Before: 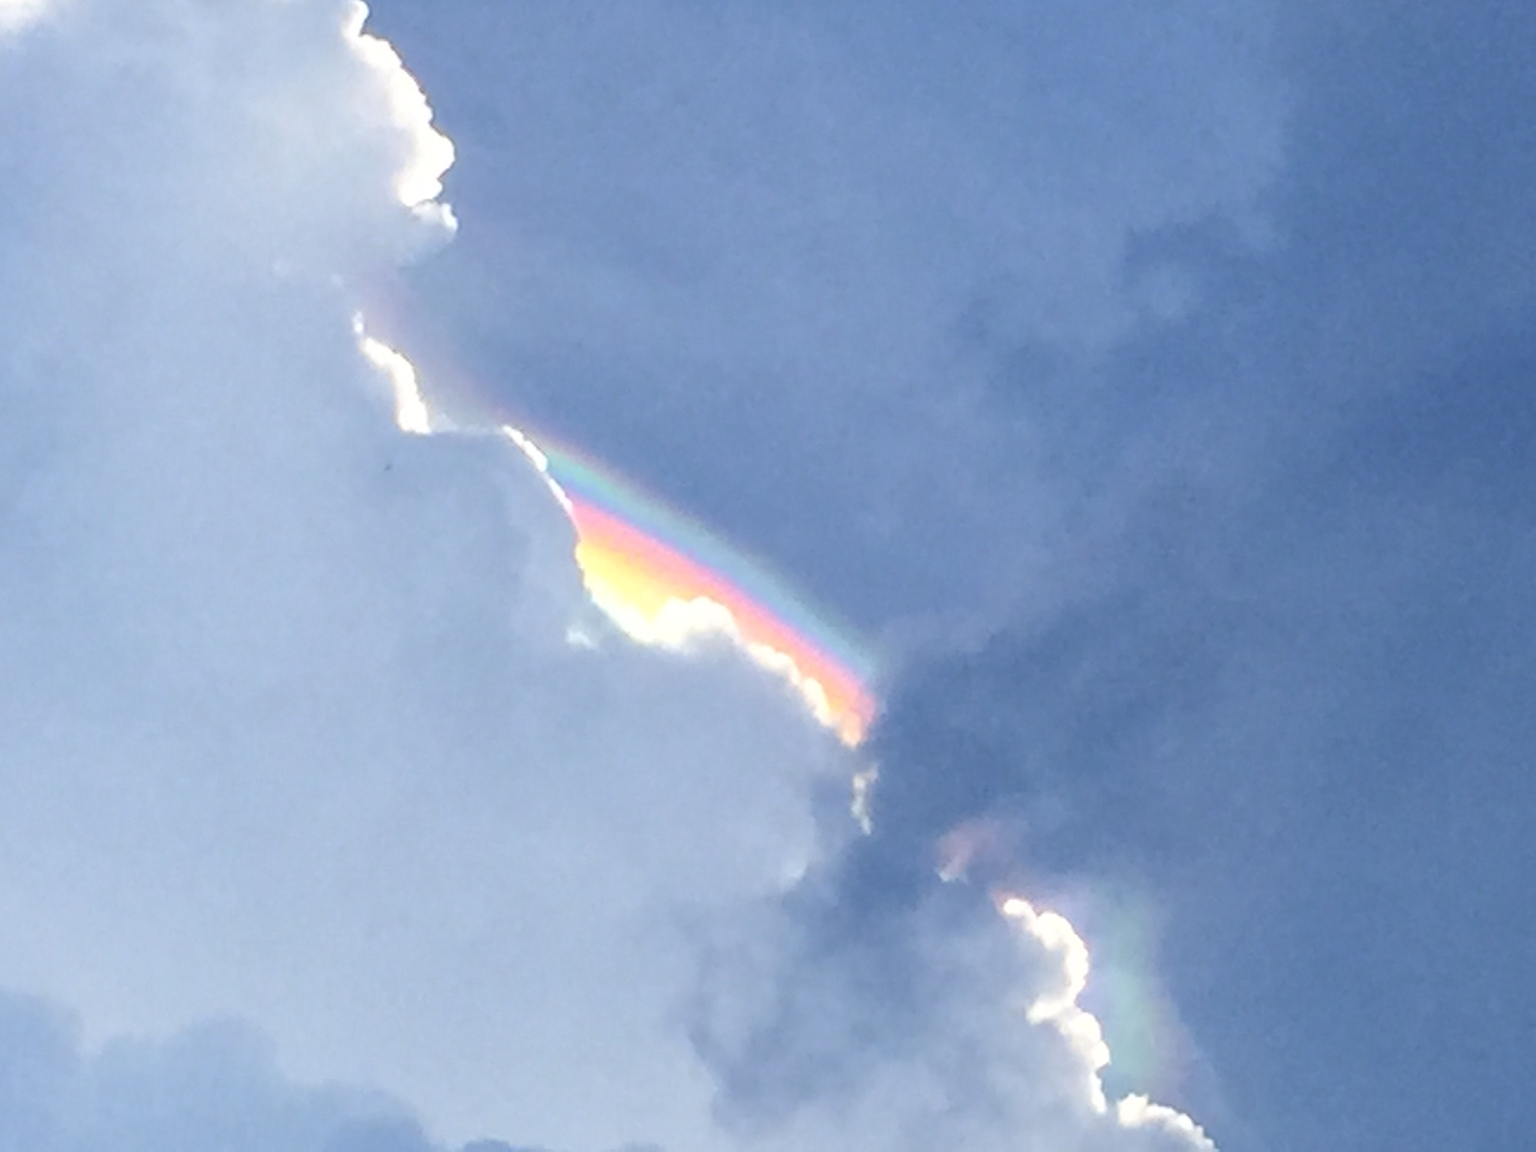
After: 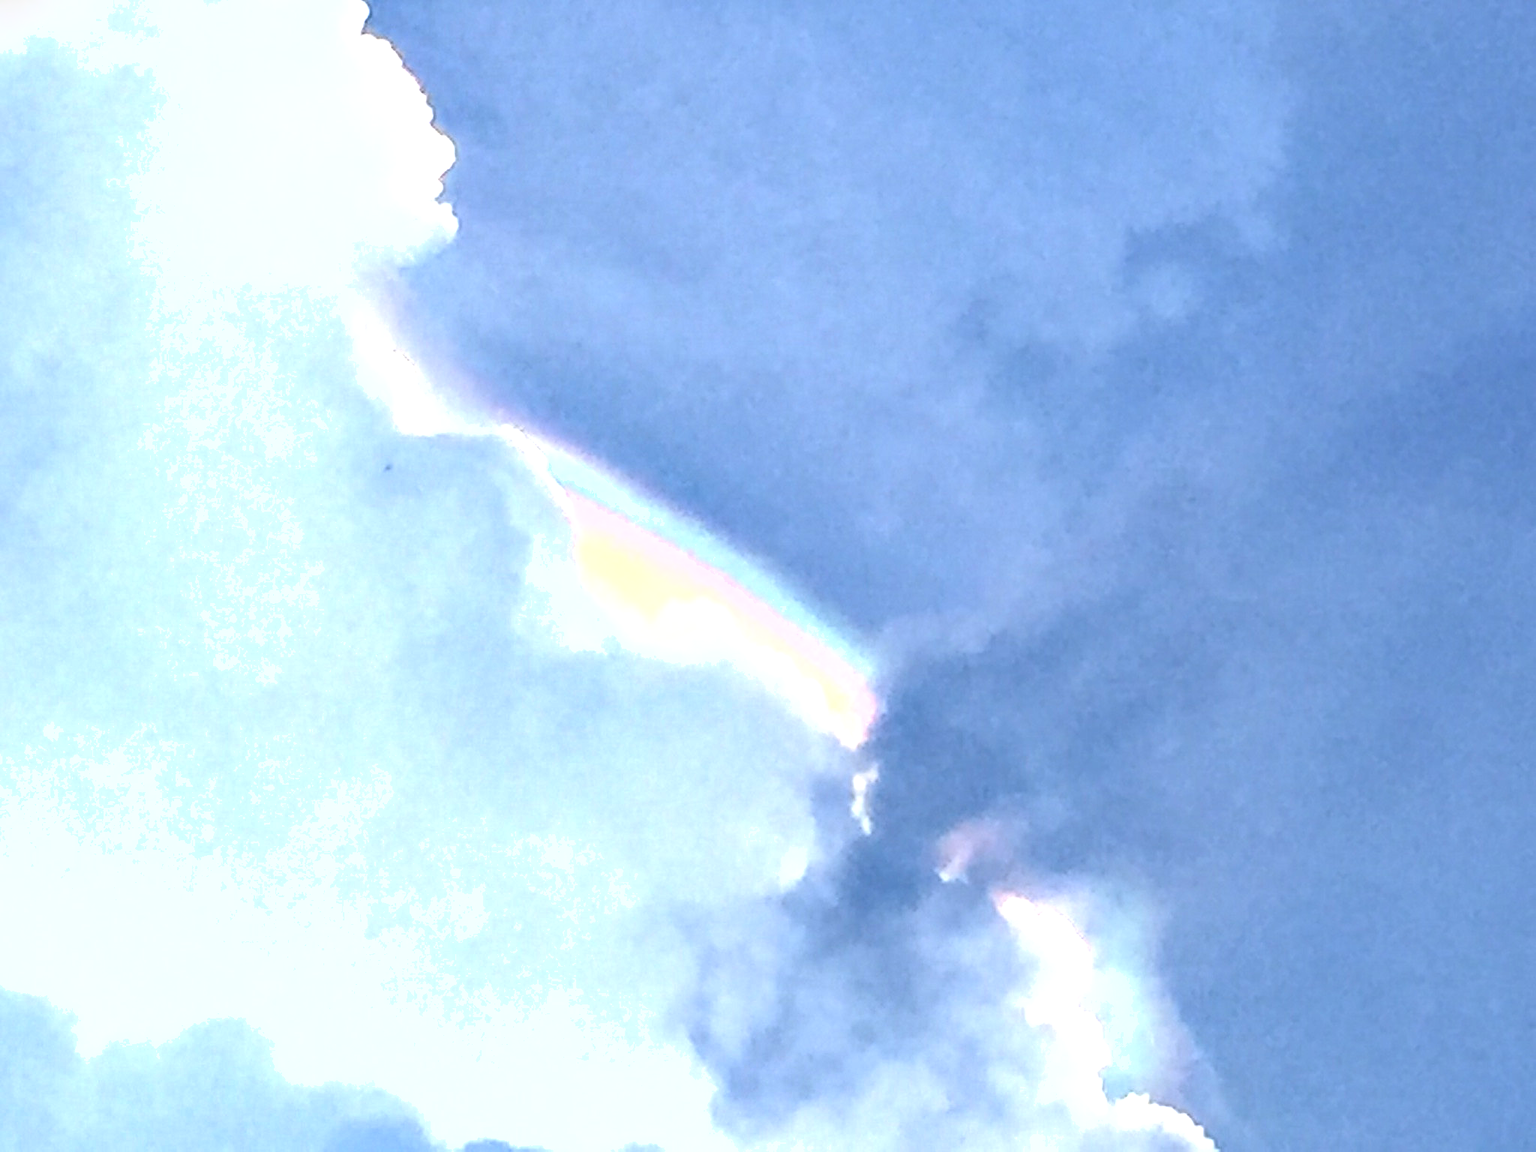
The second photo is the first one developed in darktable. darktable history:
shadows and highlights: shadows 32.83, highlights -47.7, soften with gaussian
exposure: black level correction 0.001, exposure 0.955 EV, compensate exposure bias true, compensate highlight preservation false
